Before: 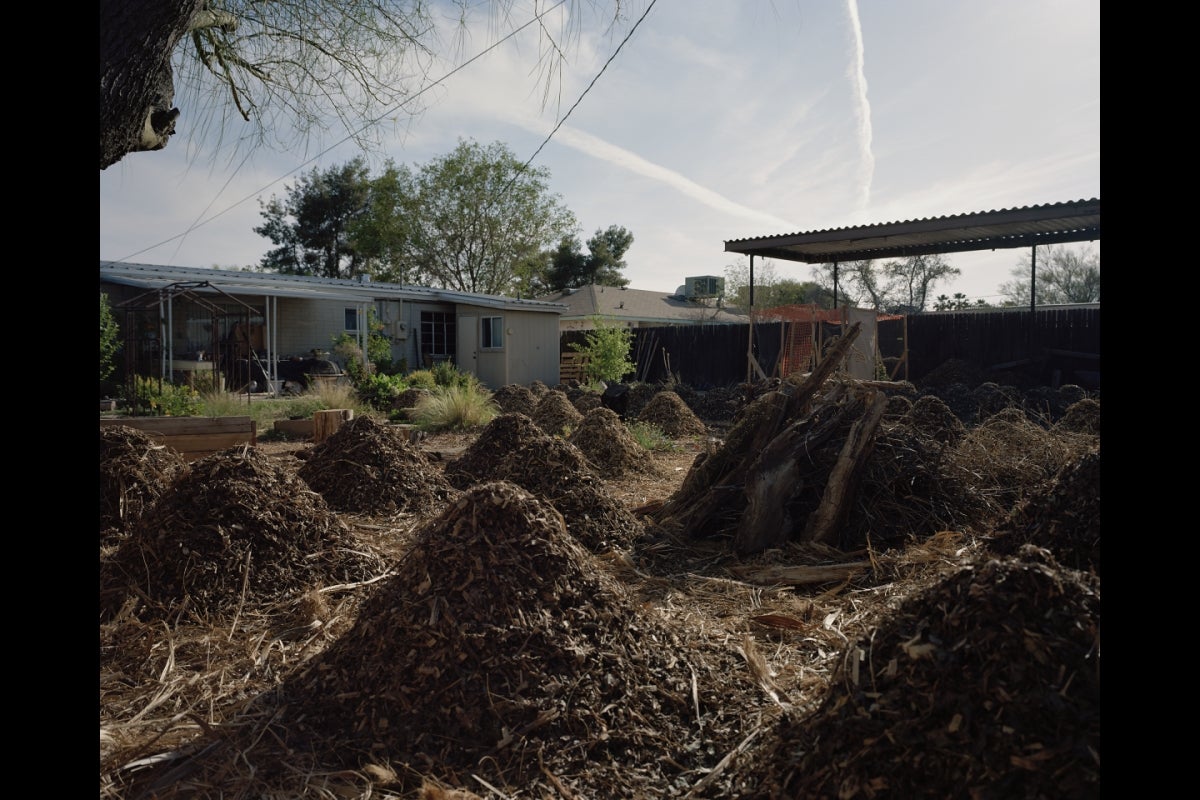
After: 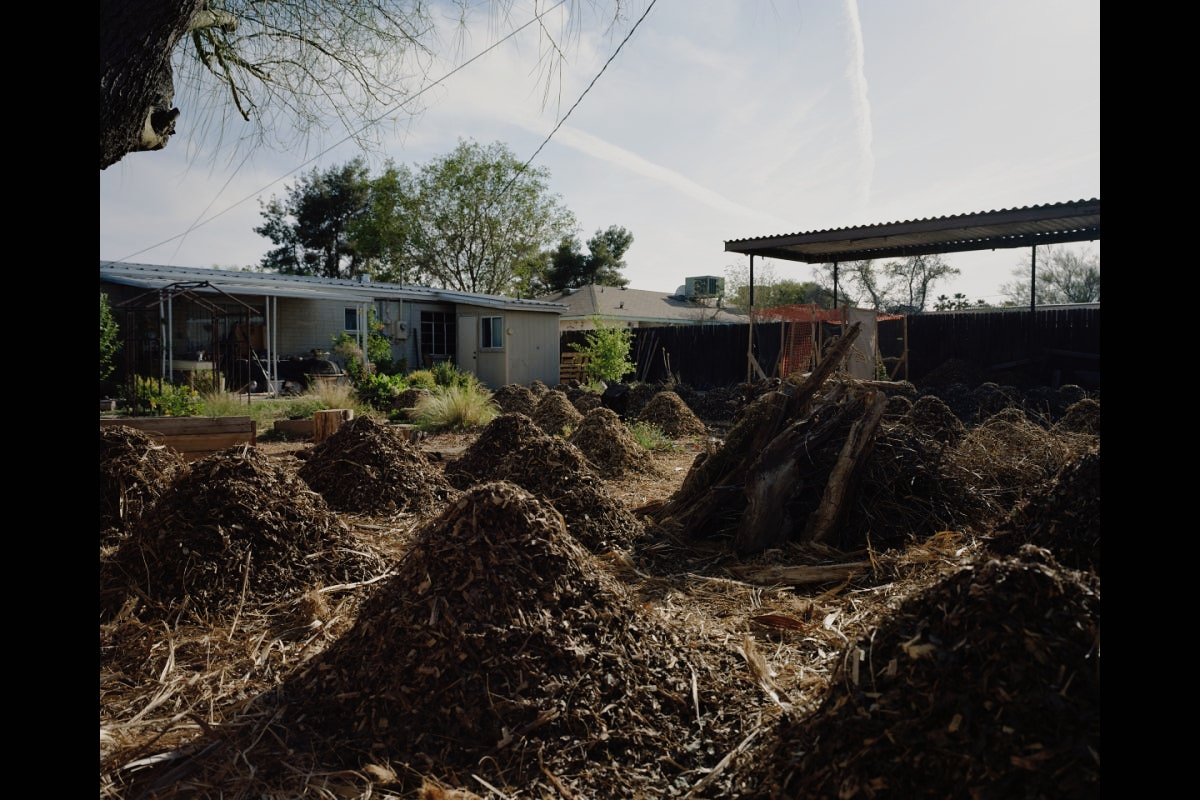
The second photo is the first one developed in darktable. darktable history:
tone curve: curves: ch0 [(0.003, 0.003) (0.104, 0.069) (0.236, 0.218) (0.401, 0.443) (0.495, 0.55) (0.625, 0.67) (0.819, 0.841) (0.96, 0.899)]; ch1 [(0, 0) (0.161, 0.092) (0.37, 0.302) (0.424, 0.402) (0.45, 0.466) (0.495, 0.506) (0.573, 0.571) (0.638, 0.641) (0.751, 0.741) (1, 1)]; ch2 [(0, 0) (0.352, 0.403) (0.466, 0.443) (0.524, 0.501) (0.56, 0.556) (1, 1)], preserve colors none
